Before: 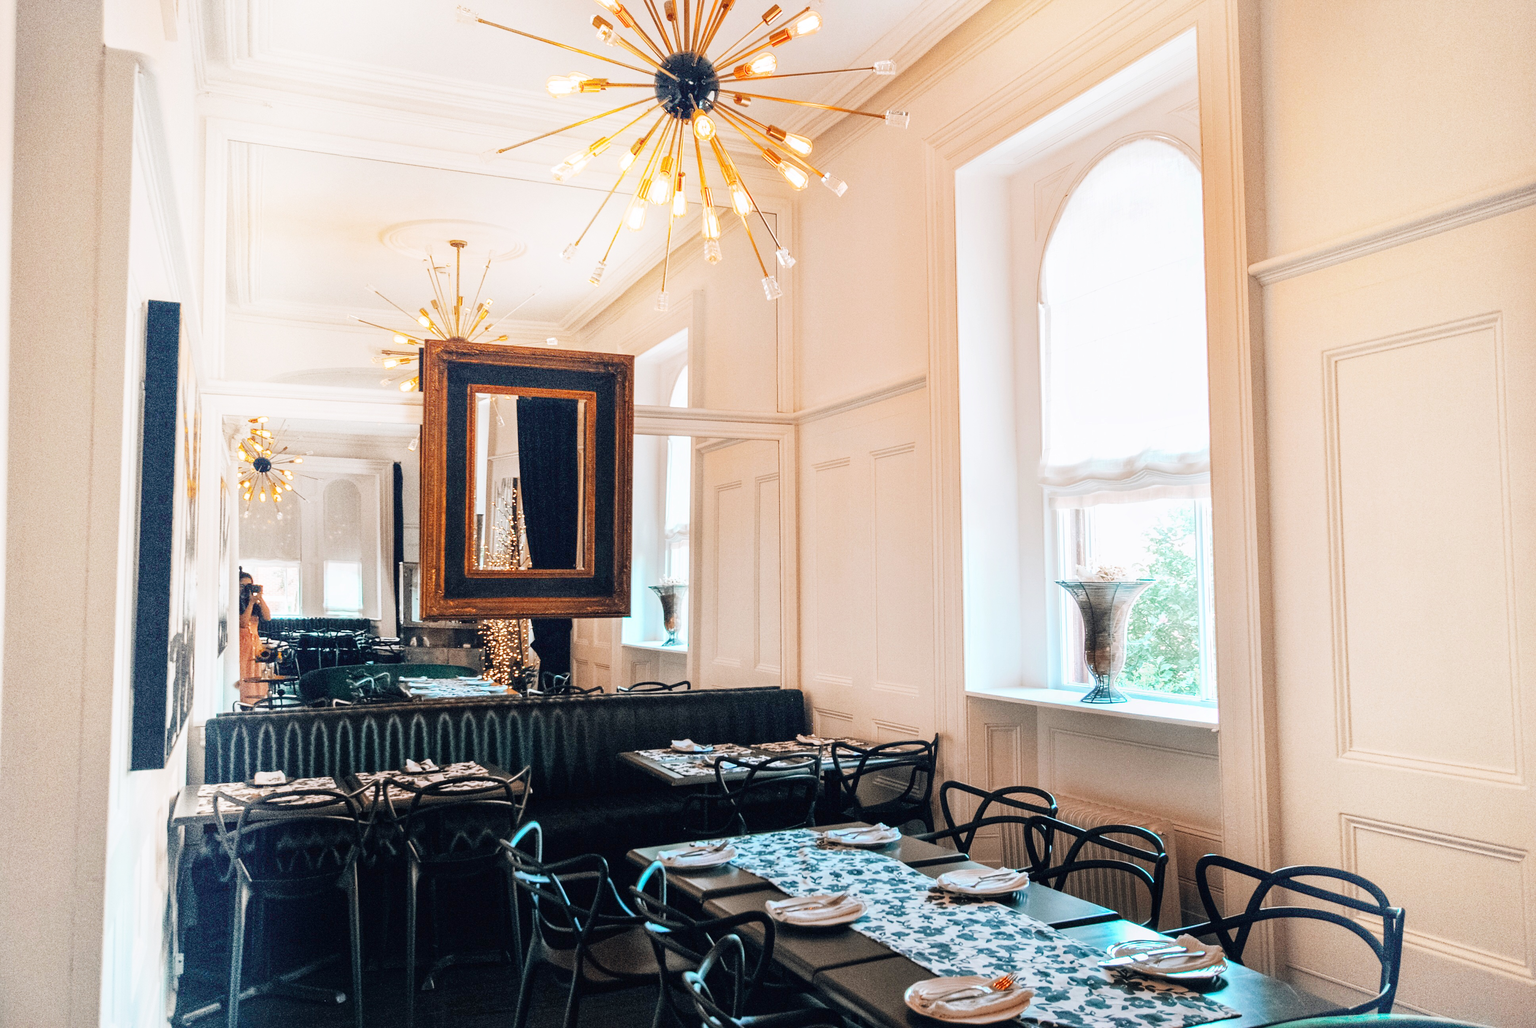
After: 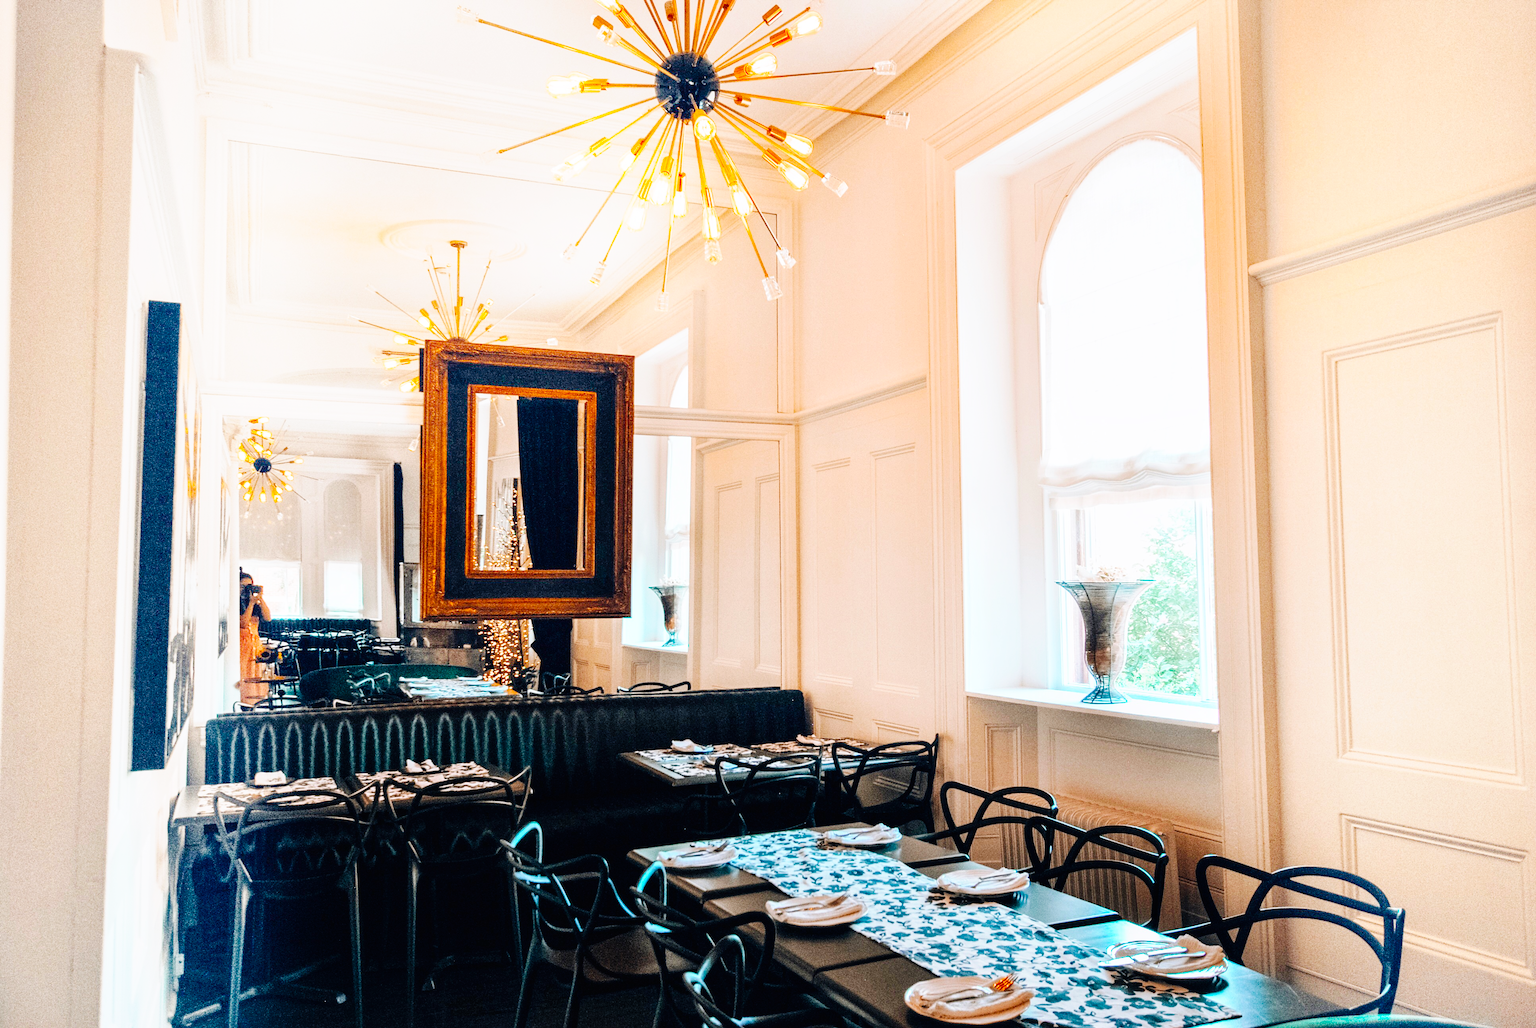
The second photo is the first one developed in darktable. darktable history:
tone curve: curves: ch0 [(0, 0) (0.003, 0.004) (0.011, 0.006) (0.025, 0.011) (0.044, 0.017) (0.069, 0.029) (0.1, 0.047) (0.136, 0.07) (0.177, 0.121) (0.224, 0.182) (0.277, 0.257) (0.335, 0.342) (0.399, 0.432) (0.468, 0.526) (0.543, 0.621) (0.623, 0.711) (0.709, 0.792) (0.801, 0.87) (0.898, 0.951) (1, 1)], preserve colors none
color balance rgb: perceptual saturation grading › global saturation 20%, global vibrance 20%
